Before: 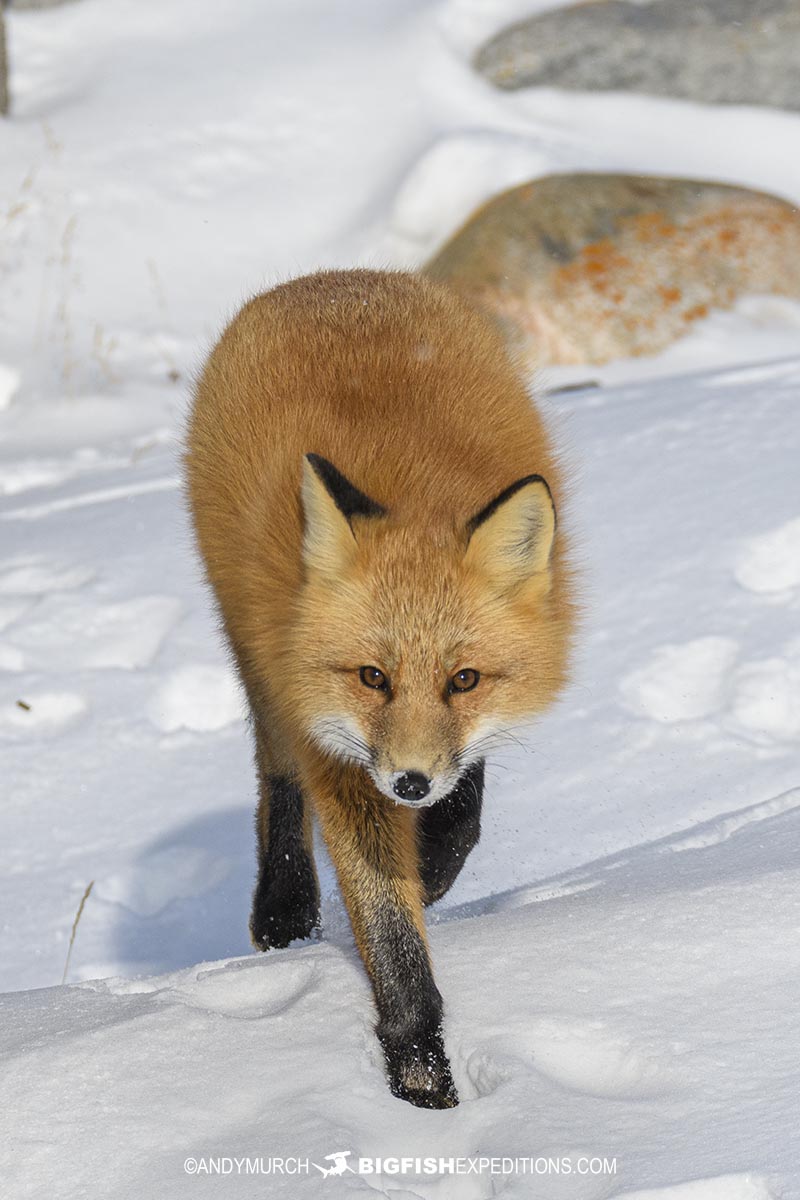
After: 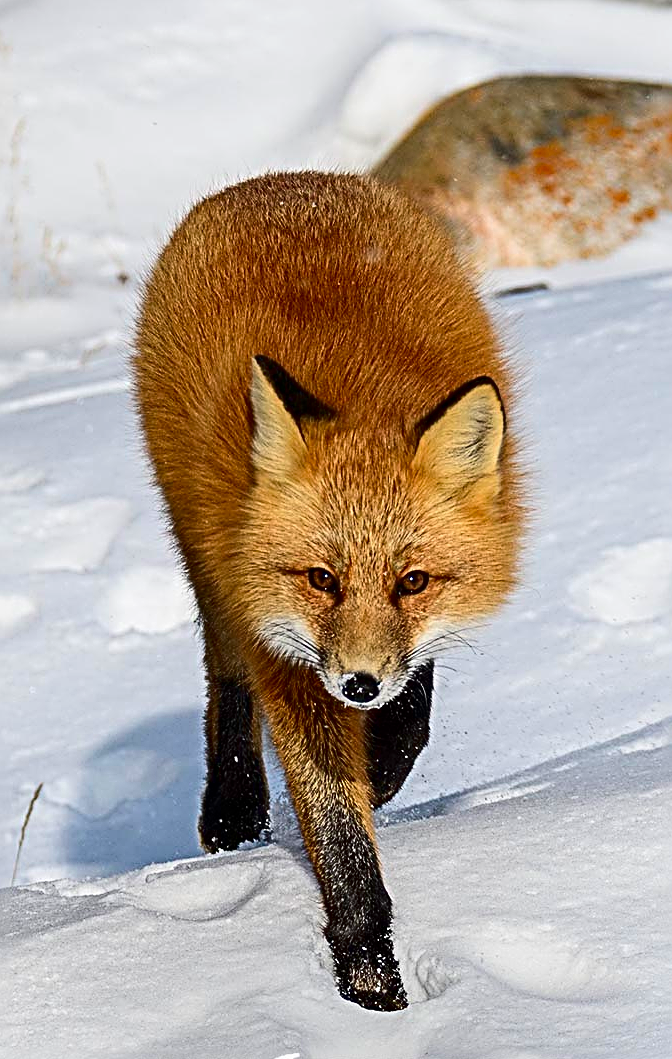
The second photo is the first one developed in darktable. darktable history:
crop: left 6.446%, top 8.188%, right 9.538%, bottom 3.548%
contrast brightness saturation: contrast 0.22, brightness -0.19, saturation 0.24
tone equalizer: on, module defaults
sharpen: radius 3.69, amount 0.928
